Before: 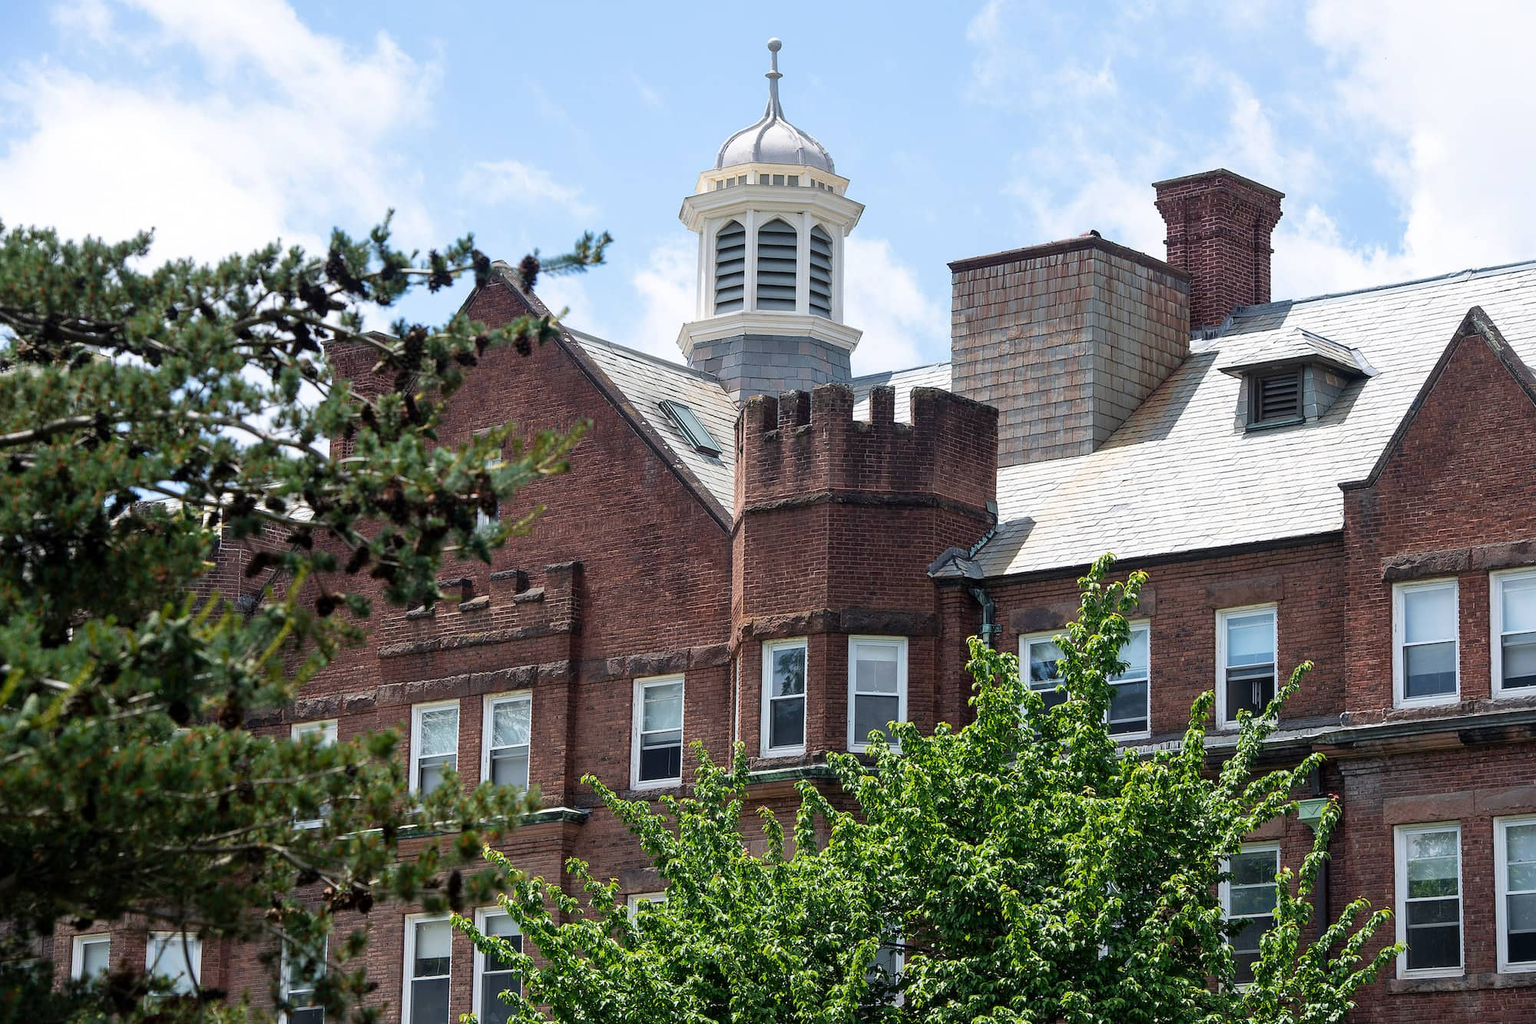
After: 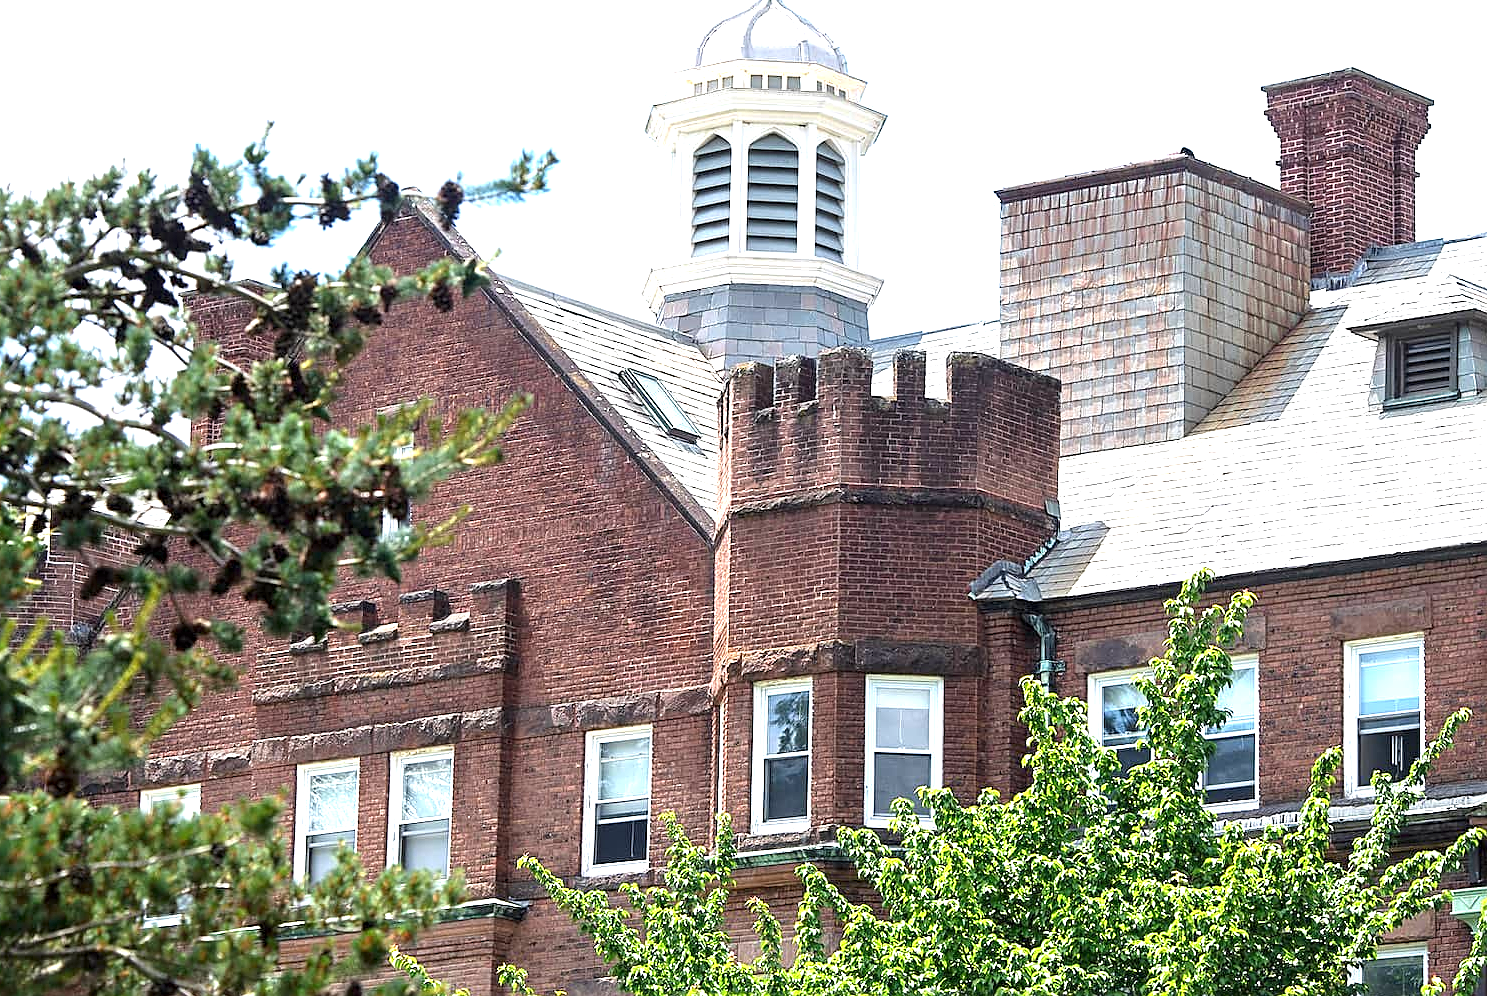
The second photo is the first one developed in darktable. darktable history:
crop and rotate: left 11.991%, top 11.469%, right 13.655%, bottom 13.797%
base curve: preserve colors none
exposure: black level correction 0, exposure 1.353 EV, compensate highlight preservation false
sharpen: on, module defaults
